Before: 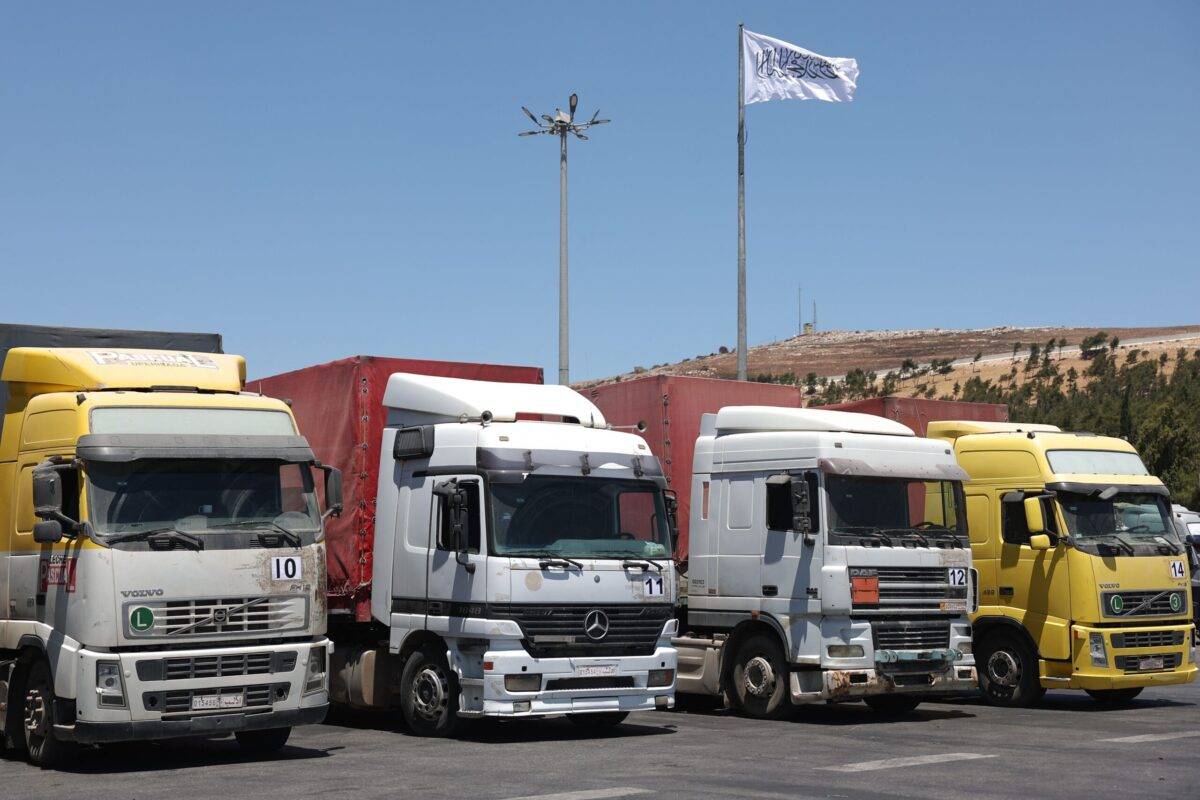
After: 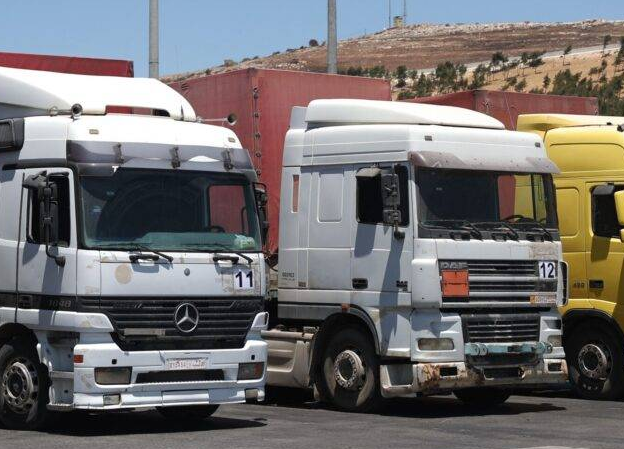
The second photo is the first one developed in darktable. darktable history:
crop: left 34.178%, top 38.485%, right 13.798%, bottom 5.333%
